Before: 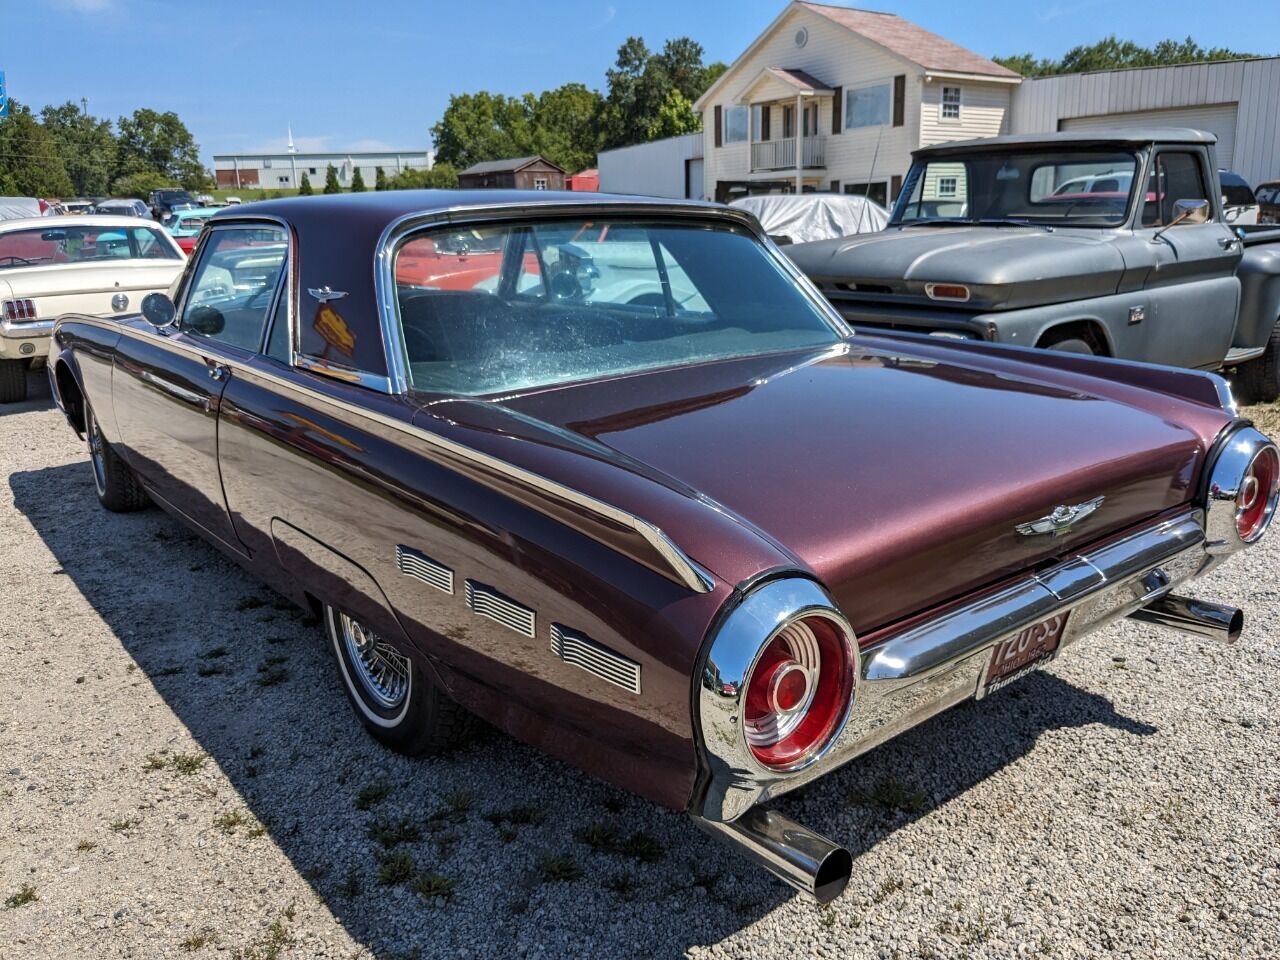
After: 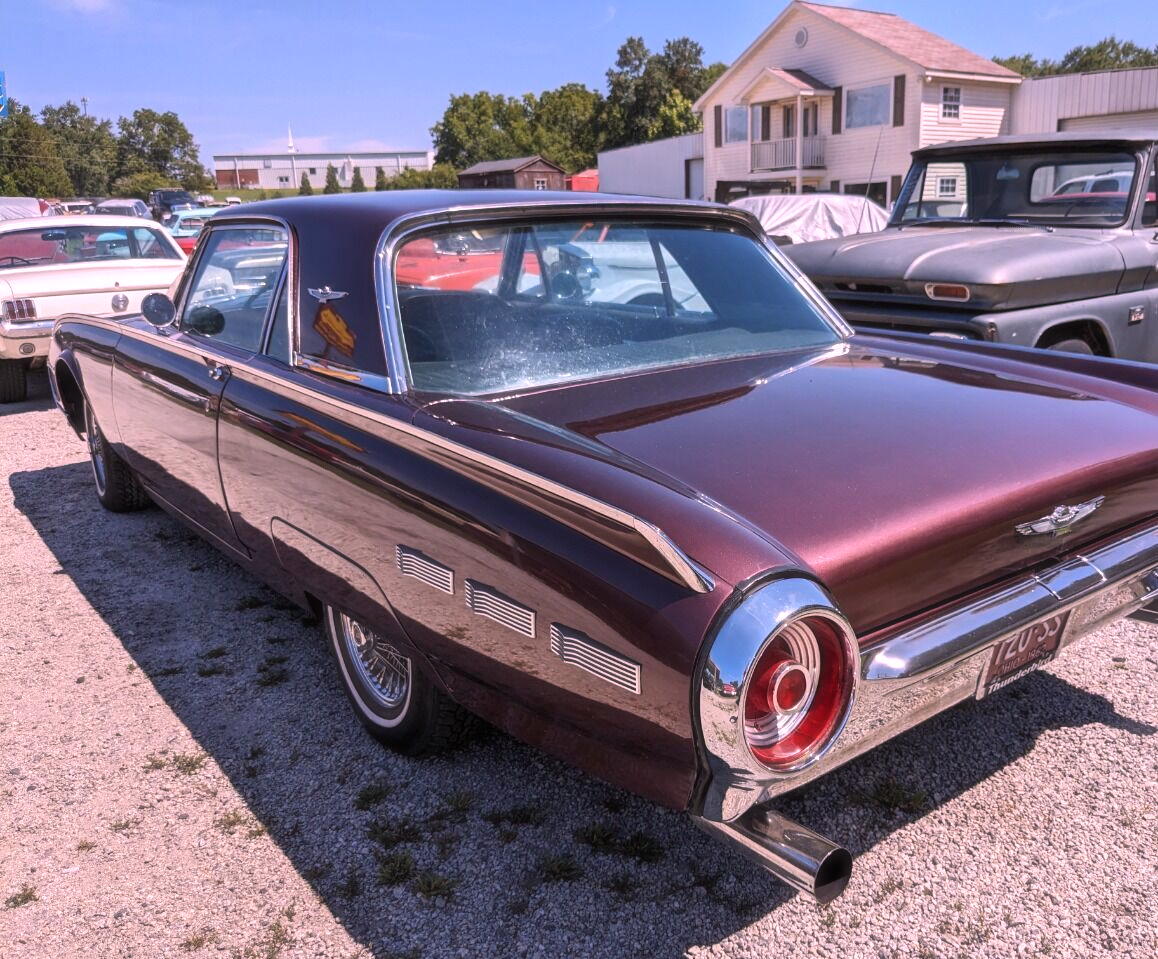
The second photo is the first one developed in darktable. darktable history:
crop: right 9.509%, bottom 0.031%
white balance: red 1.188, blue 1.11
haze removal: strength -0.1, adaptive false
